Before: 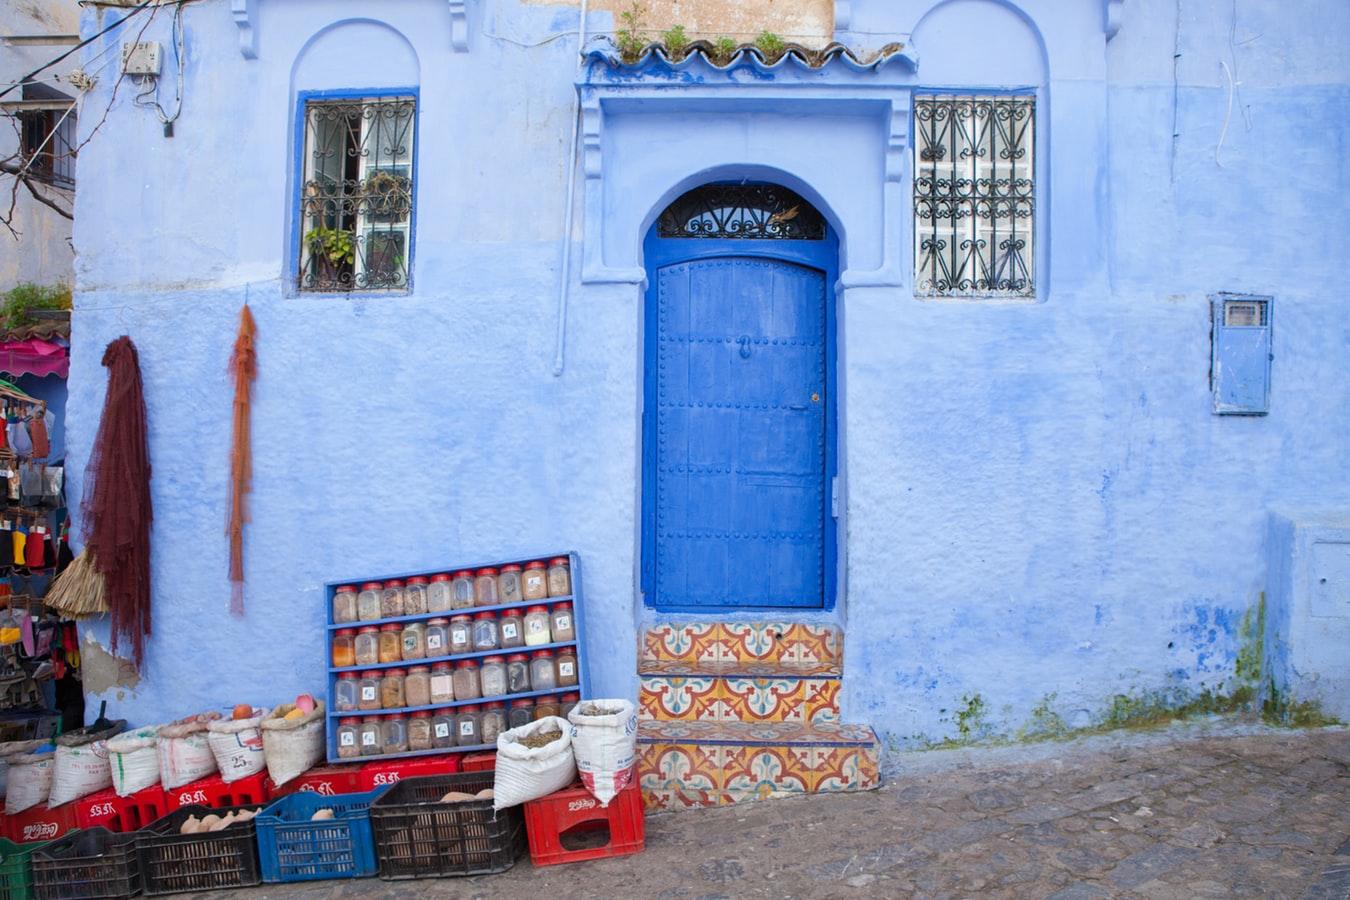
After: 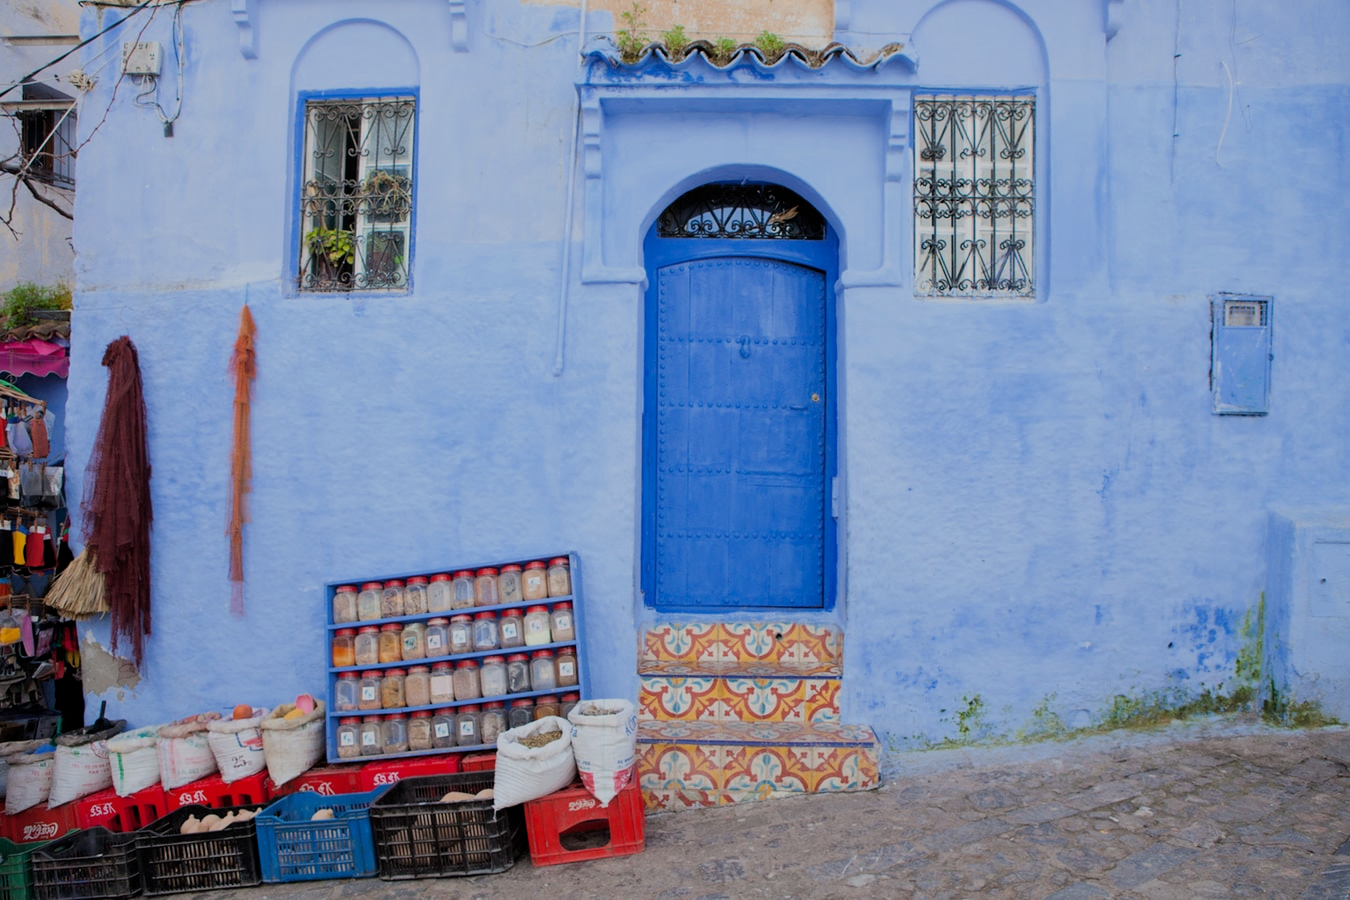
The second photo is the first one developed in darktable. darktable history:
filmic rgb: middle gray luminance 29.85%, black relative exposure -8.95 EV, white relative exposure 6.99 EV, target black luminance 0%, hardness 2.98, latitude 1.17%, contrast 0.96, highlights saturation mix 3.87%, shadows ↔ highlights balance 12.38%, color science v6 (2022)
